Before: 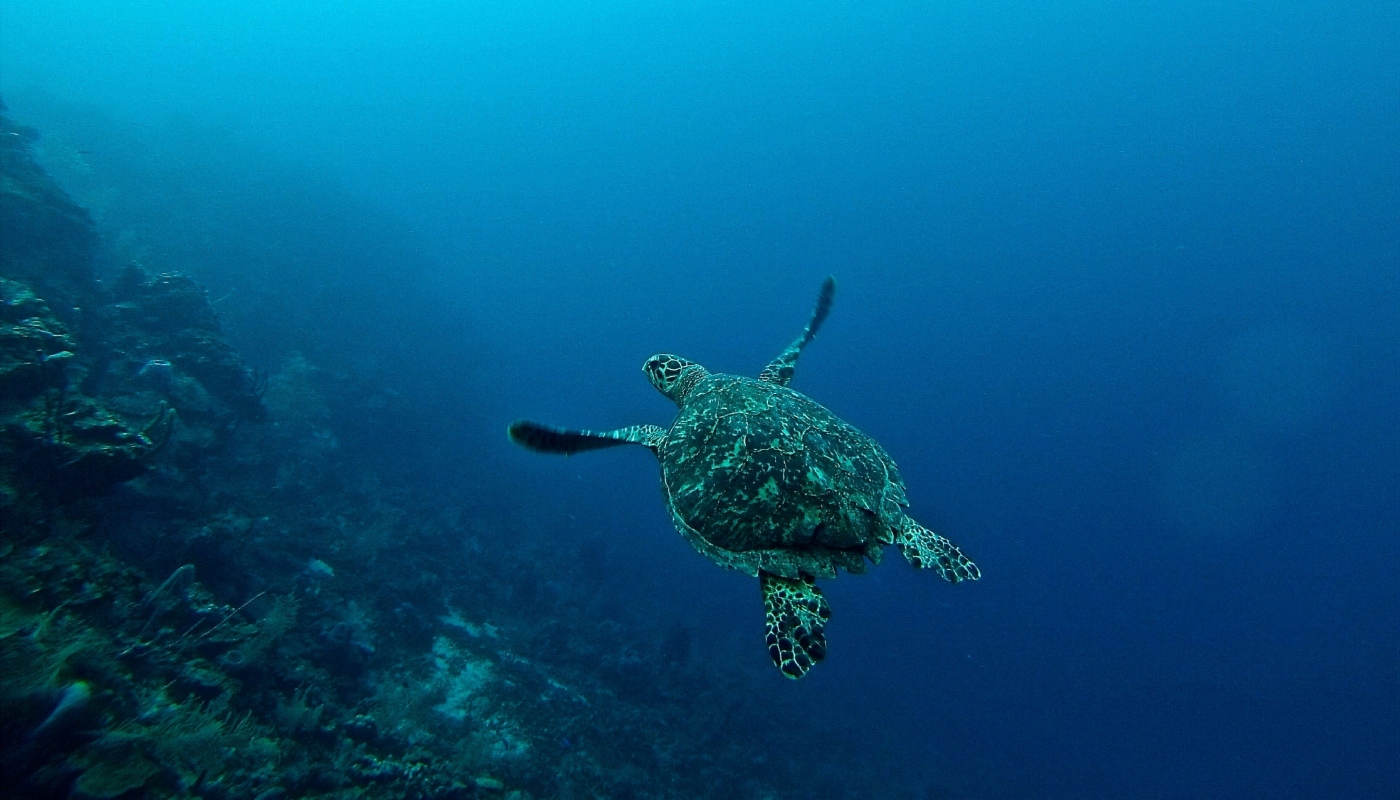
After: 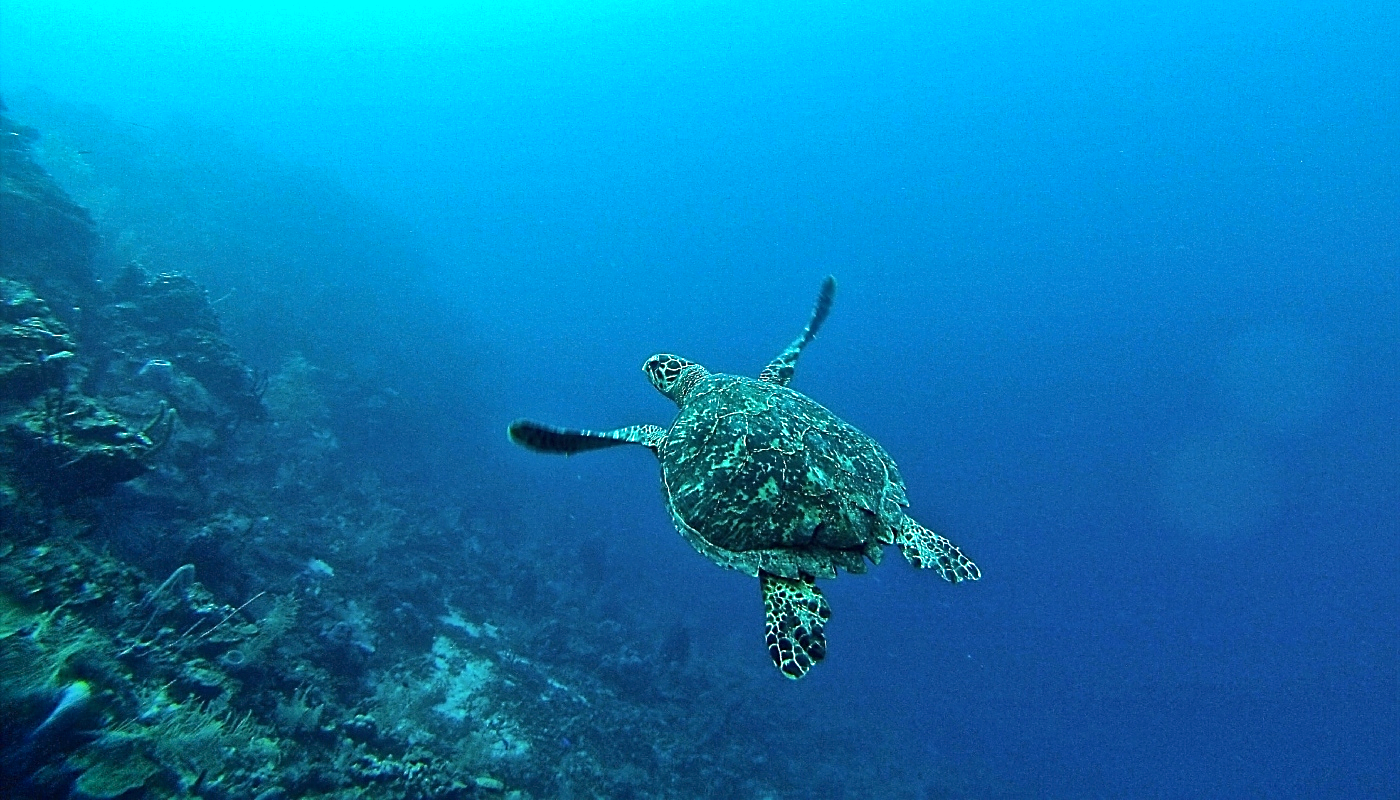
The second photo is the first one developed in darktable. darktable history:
shadows and highlights: soften with gaussian
exposure: black level correction 0, exposure 0.953 EV, compensate exposure bias true, compensate highlight preservation false
sharpen: on, module defaults
tone equalizer: on, module defaults
